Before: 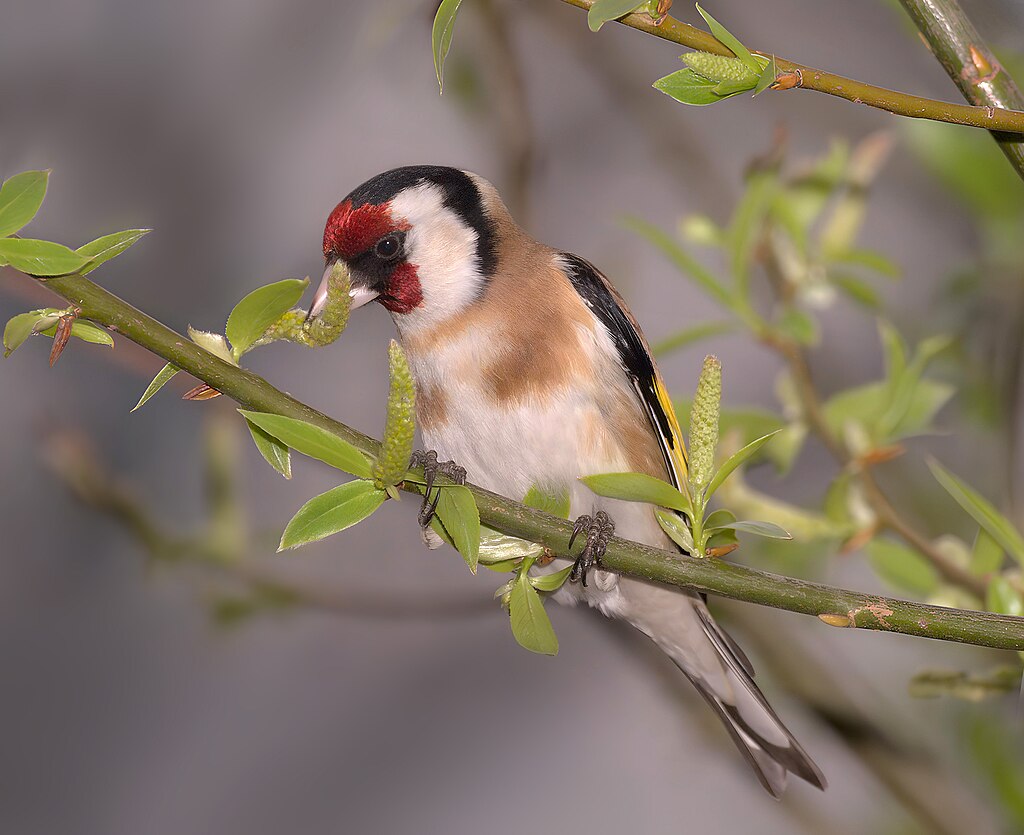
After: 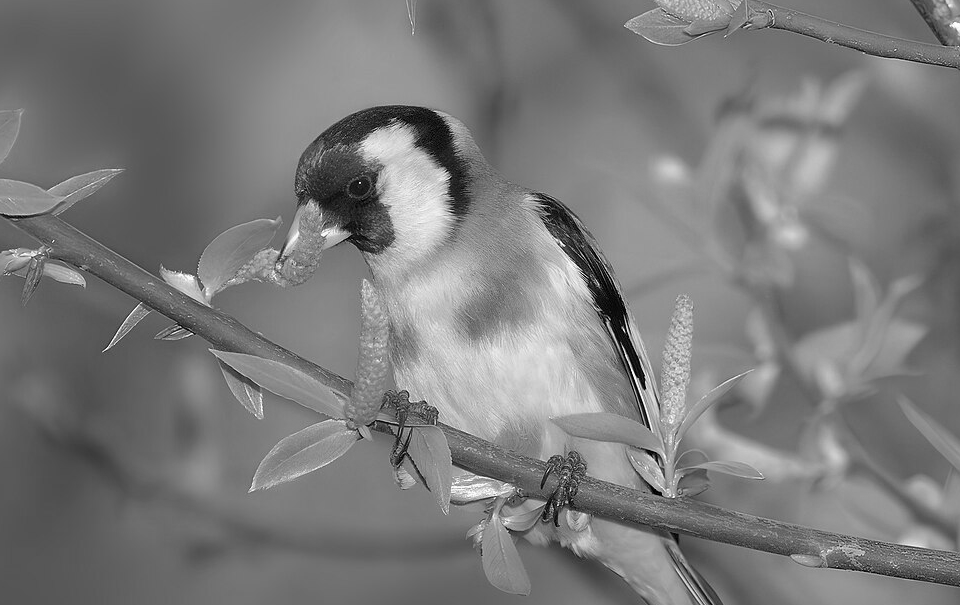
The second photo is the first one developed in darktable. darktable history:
crop: left 2.737%, top 7.287%, right 3.421%, bottom 20.179%
monochrome: a 16.01, b -2.65, highlights 0.52
